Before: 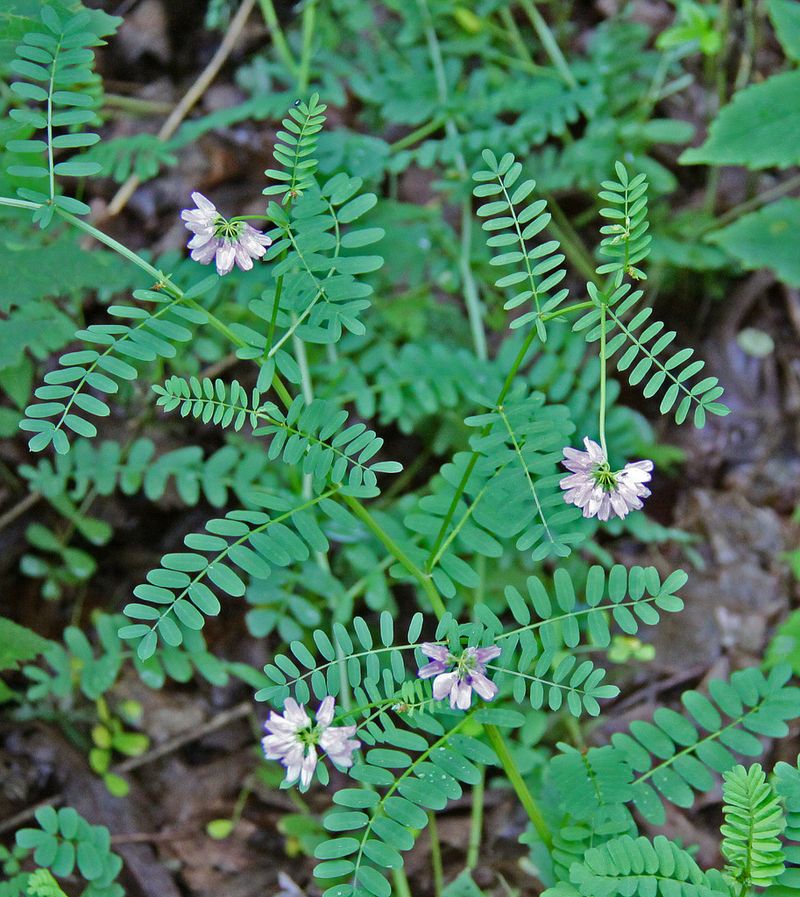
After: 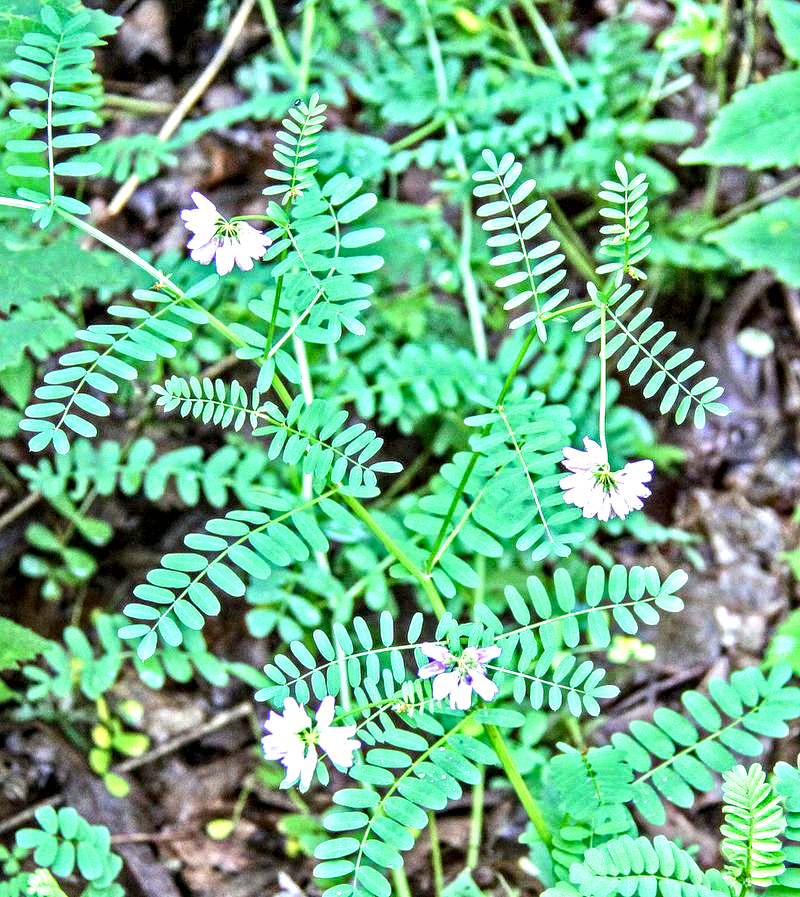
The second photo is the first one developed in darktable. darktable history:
exposure: black level correction 0, exposure 1.445 EV, compensate exposure bias true, compensate highlight preservation false
local contrast: highlights 18%, detail 185%
